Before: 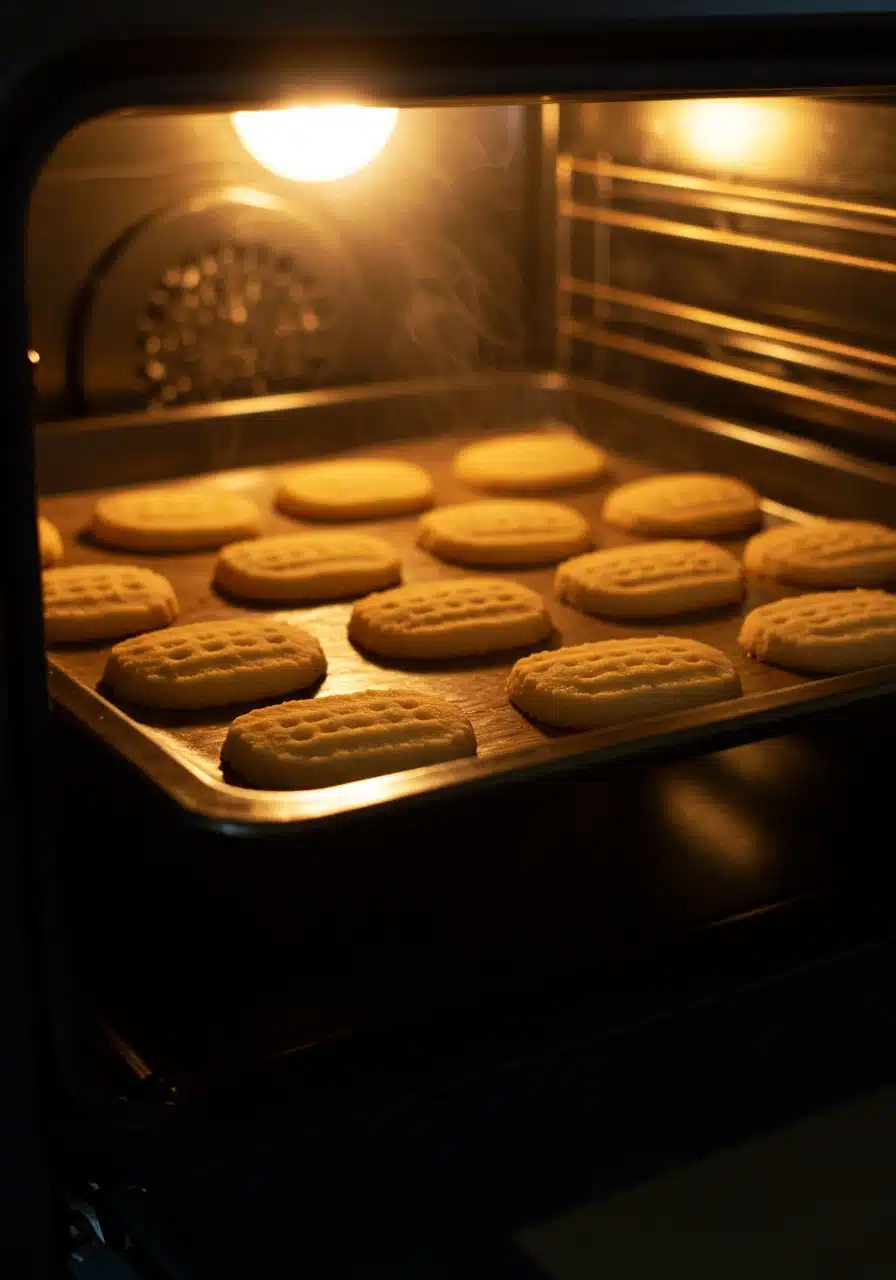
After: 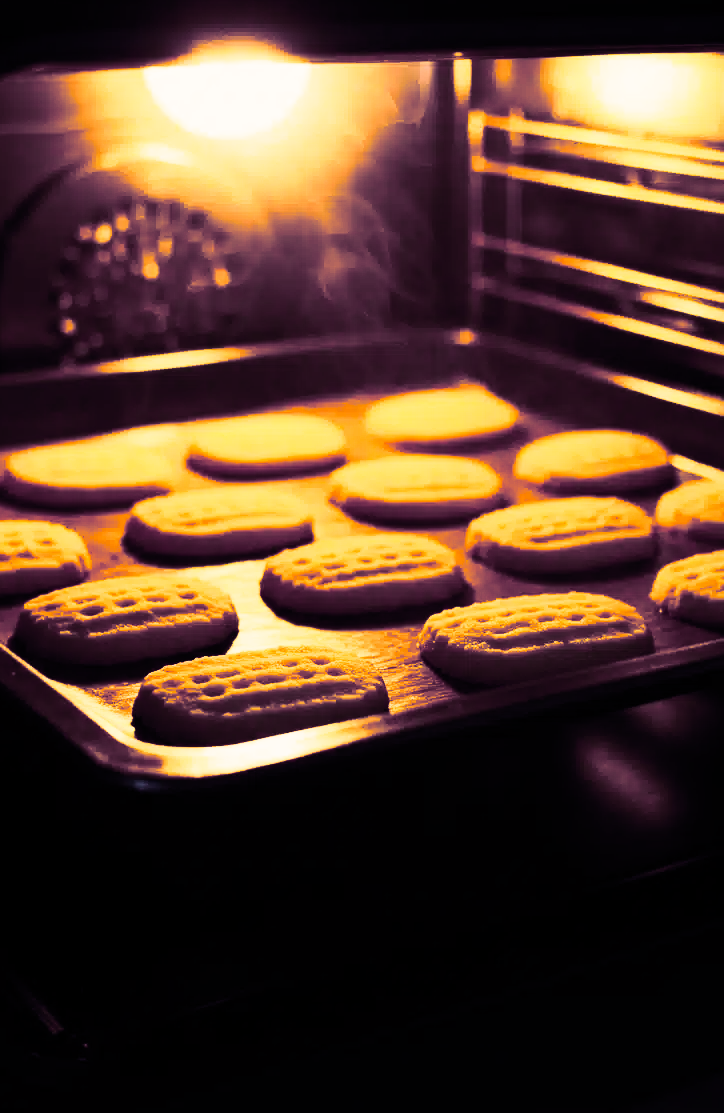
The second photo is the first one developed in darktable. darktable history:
contrast brightness saturation: contrast 0.62, brightness 0.34, saturation 0.14
exposure: exposure 0.2 EV, compensate highlight preservation false
color correction: highlights a* 3.84, highlights b* 5.07
sigmoid: contrast 1.54, target black 0
crop: left 9.929%, top 3.475%, right 9.188%, bottom 9.529%
split-toning: shadows › hue 255.6°, shadows › saturation 0.66, highlights › hue 43.2°, highlights › saturation 0.68, balance -50.1
